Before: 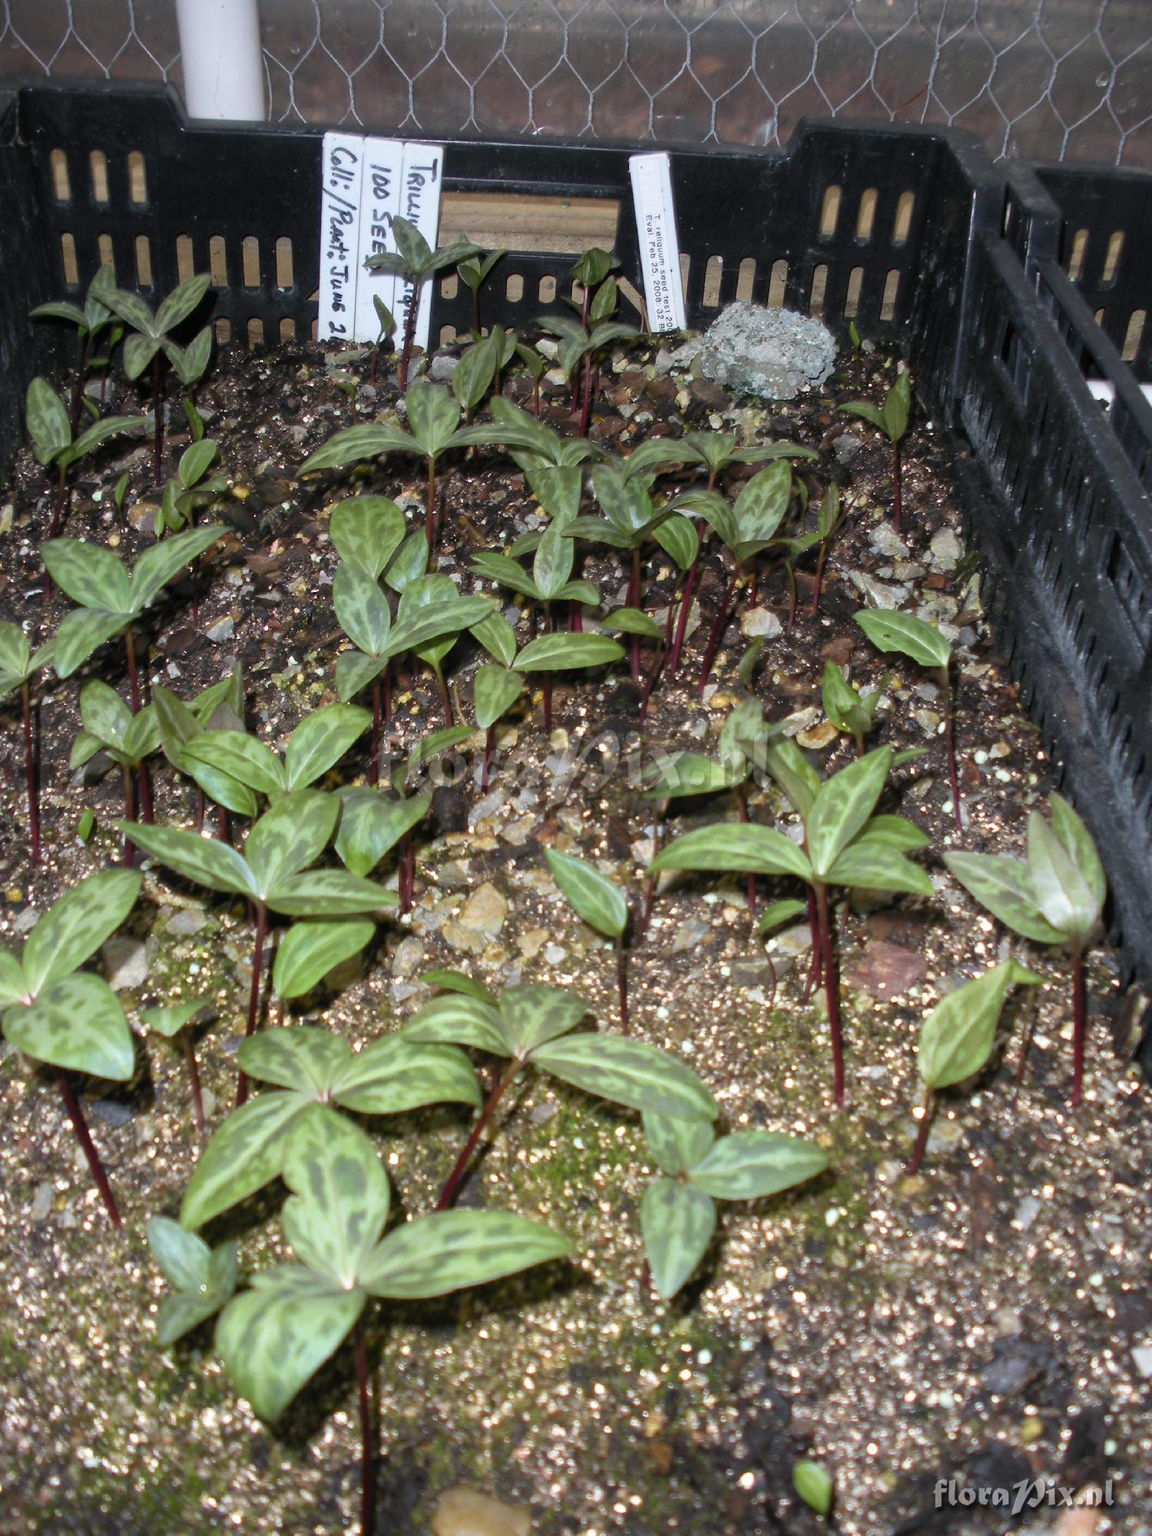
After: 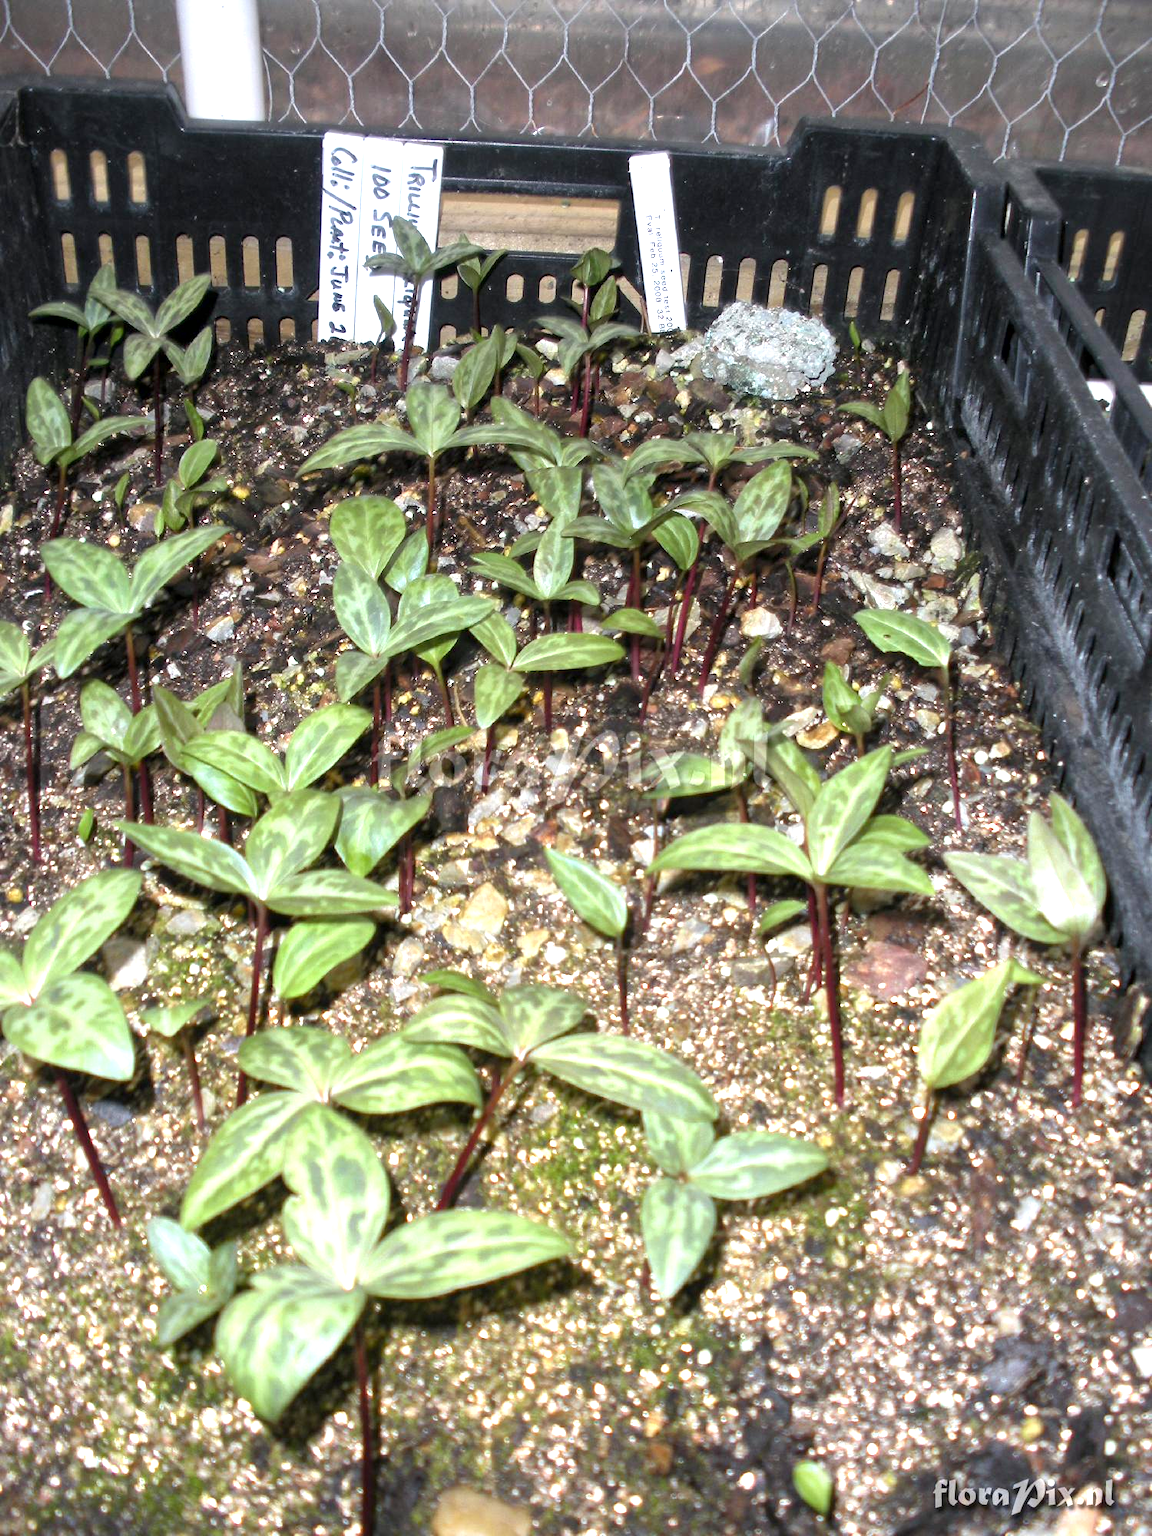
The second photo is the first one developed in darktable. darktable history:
local contrast: mode bilateral grid, contrast 20, coarseness 50, detail 120%, midtone range 0.2
exposure: black level correction 0.001, exposure 0.955 EV, compensate exposure bias true, compensate highlight preservation false
